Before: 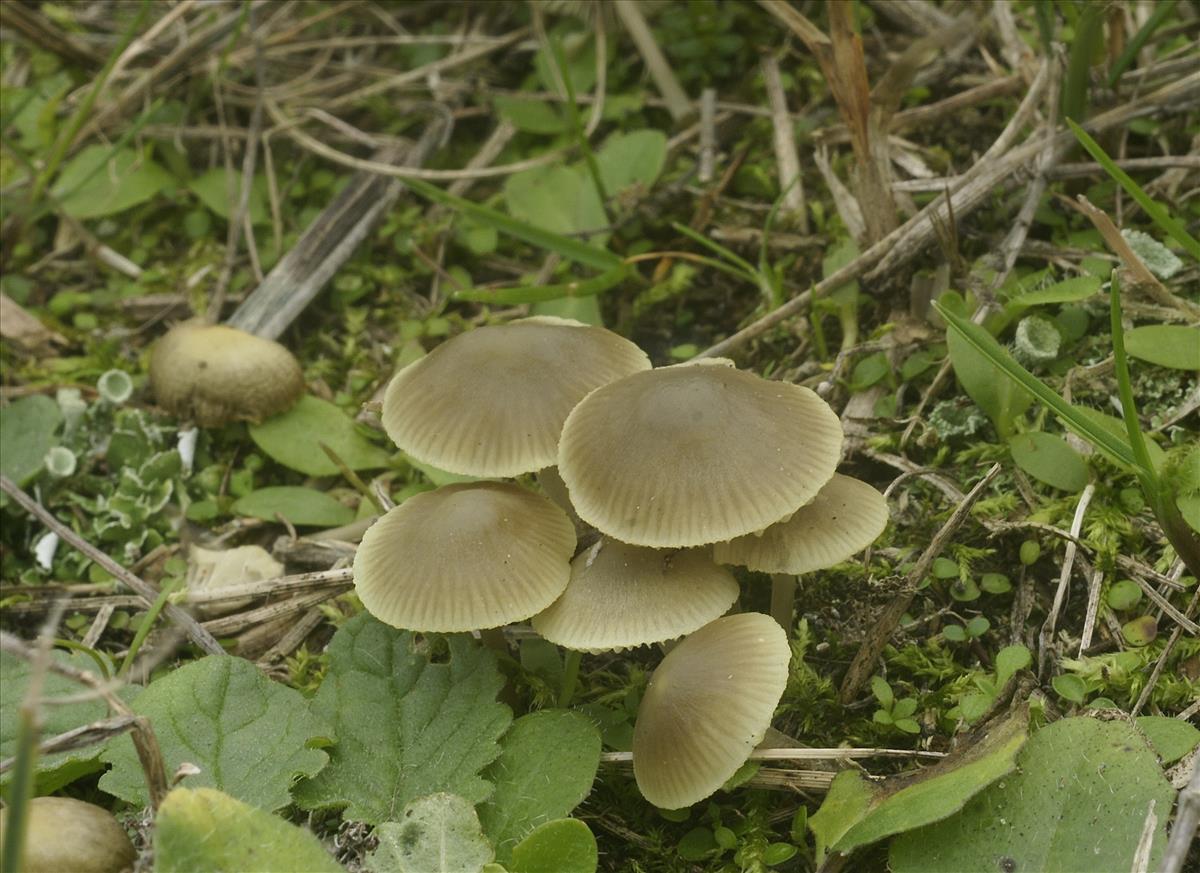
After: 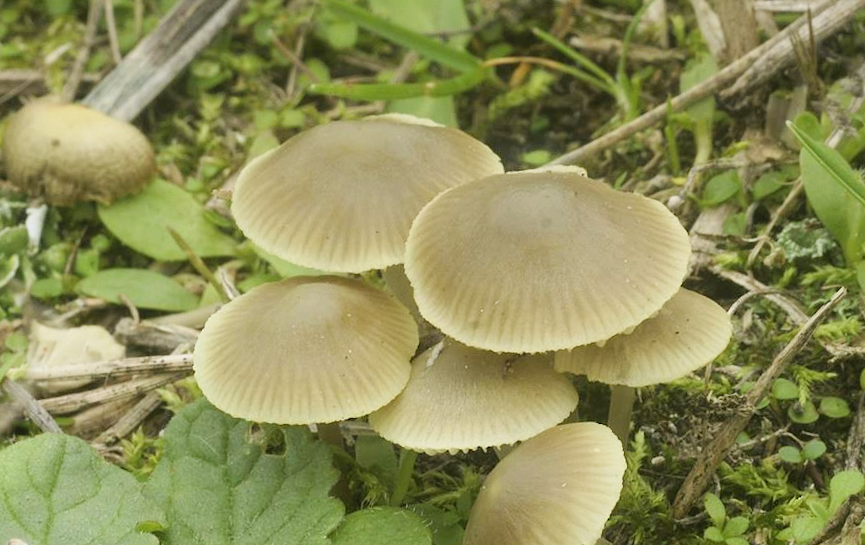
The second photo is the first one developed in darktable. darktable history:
crop and rotate: angle -3.37°, left 9.79%, top 20.73%, right 12.42%, bottom 11.82%
filmic rgb: white relative exposure 3.85 EV, hardness 4.3
exposure: exposure 0.95 EV, compensate highlight preservation false
